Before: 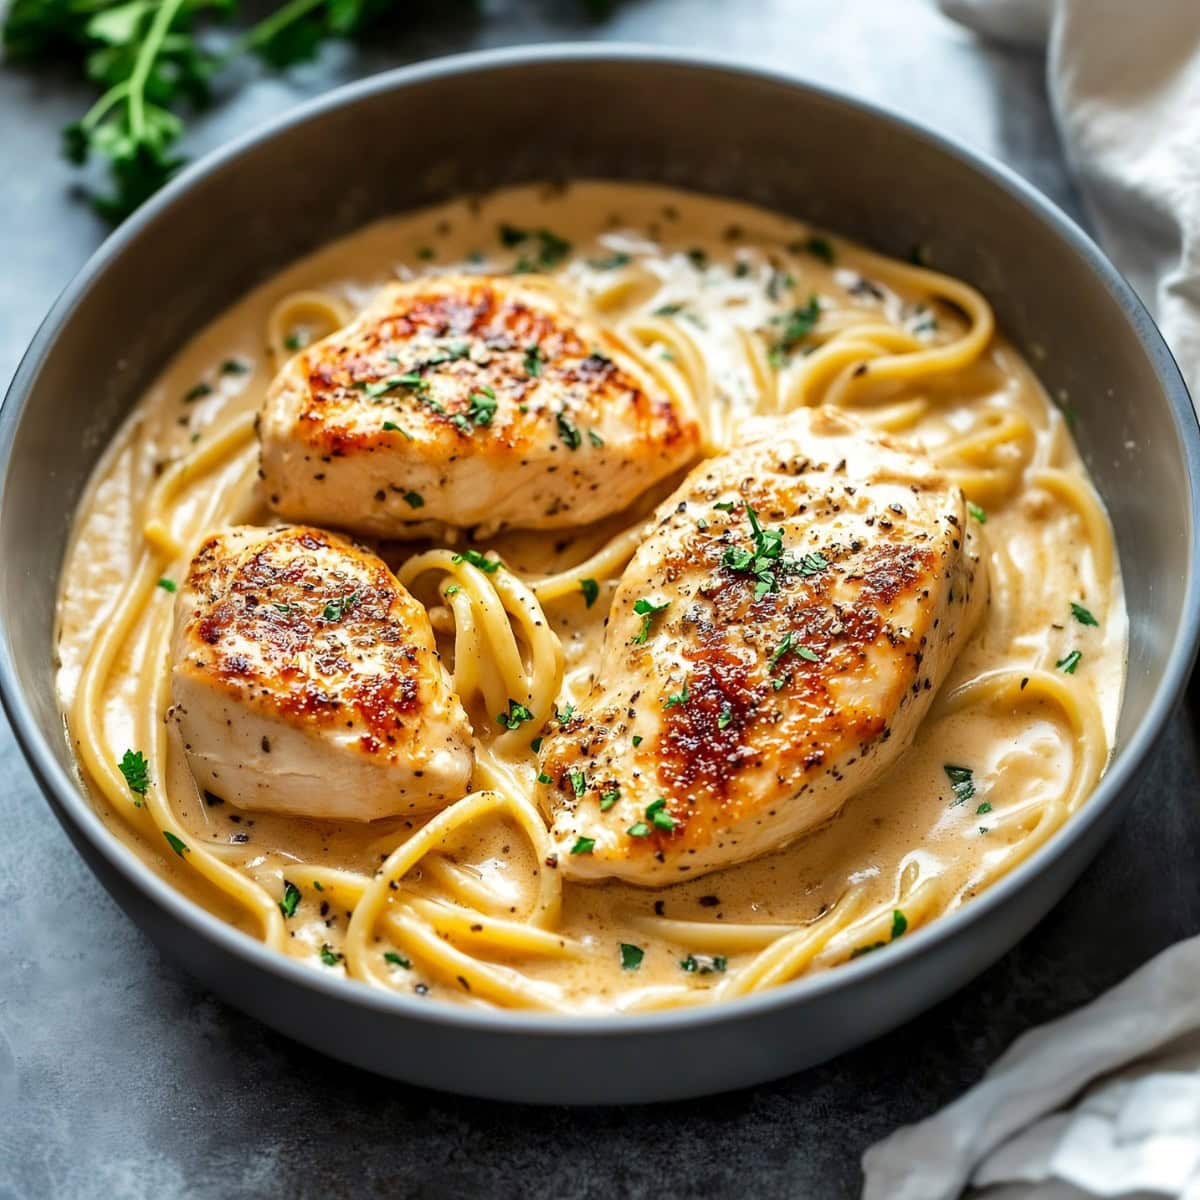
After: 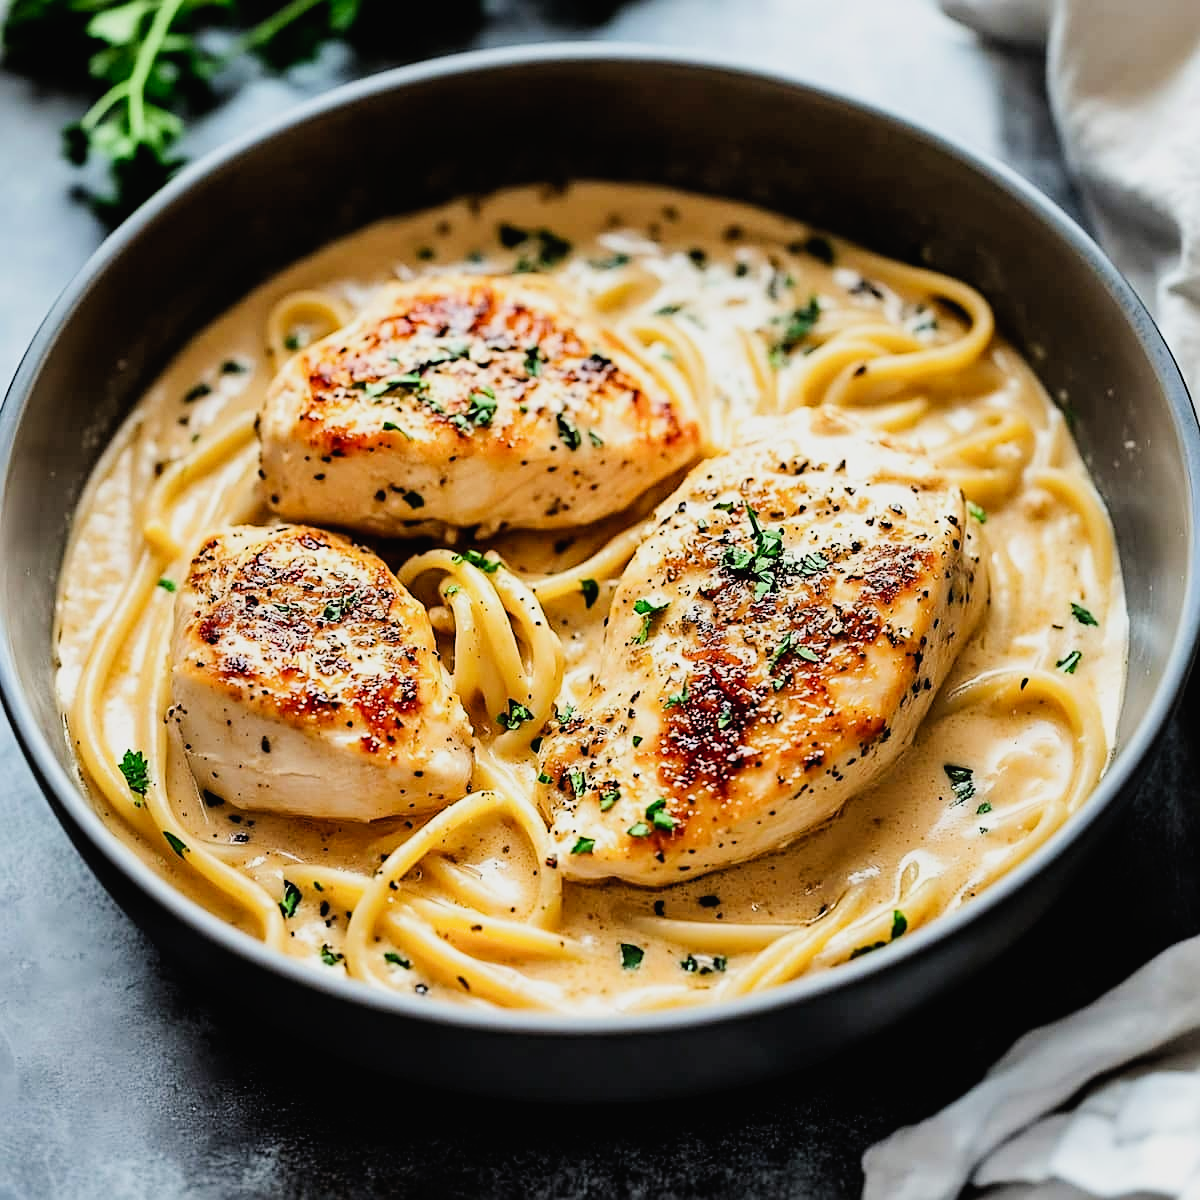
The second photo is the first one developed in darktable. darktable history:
sharpen: on, module defaults
tone equalizer: -8 EV -0.389 EV, -7 EV -0.381 EV, -6 EV -0.305 EV, -5 EV -0.26 EV, -3 EV 0.223 EV, -2 EV 0.34 EV, -1 EV 0.368 EV, +0 EV 0.397 EV, edges refinement/feathering 500, mask exposure compensation -1.57 EV, preserve details no
tone curve: curves: ch0 [(0, 0.013) (0.036, 0.035) (0.274, 0.288) (0.504, 0.536) (0.844, 0.84) (1, 0.97)]; ch1 [(0, 0) (0.389, 0.403) (0.462, 0.48) (0.499, 0.5) (0.524, 0.529) (0.567, 0.603) (0.626, 0.651) (0.749, 0.781) (1, 1)]; ch2 [(0, 0) (0.464, 0.478) (0.5, 0.501) (0.533, 0.539) (0.599, 0.6) (0.704, 0.732) (1, 1)], preserve colors none
filmic rgb: black relative exposure -8.02 EV, white relative exposure 4.06 EV, hardness 4.15, latitude 49.1%, contrast 1.101
